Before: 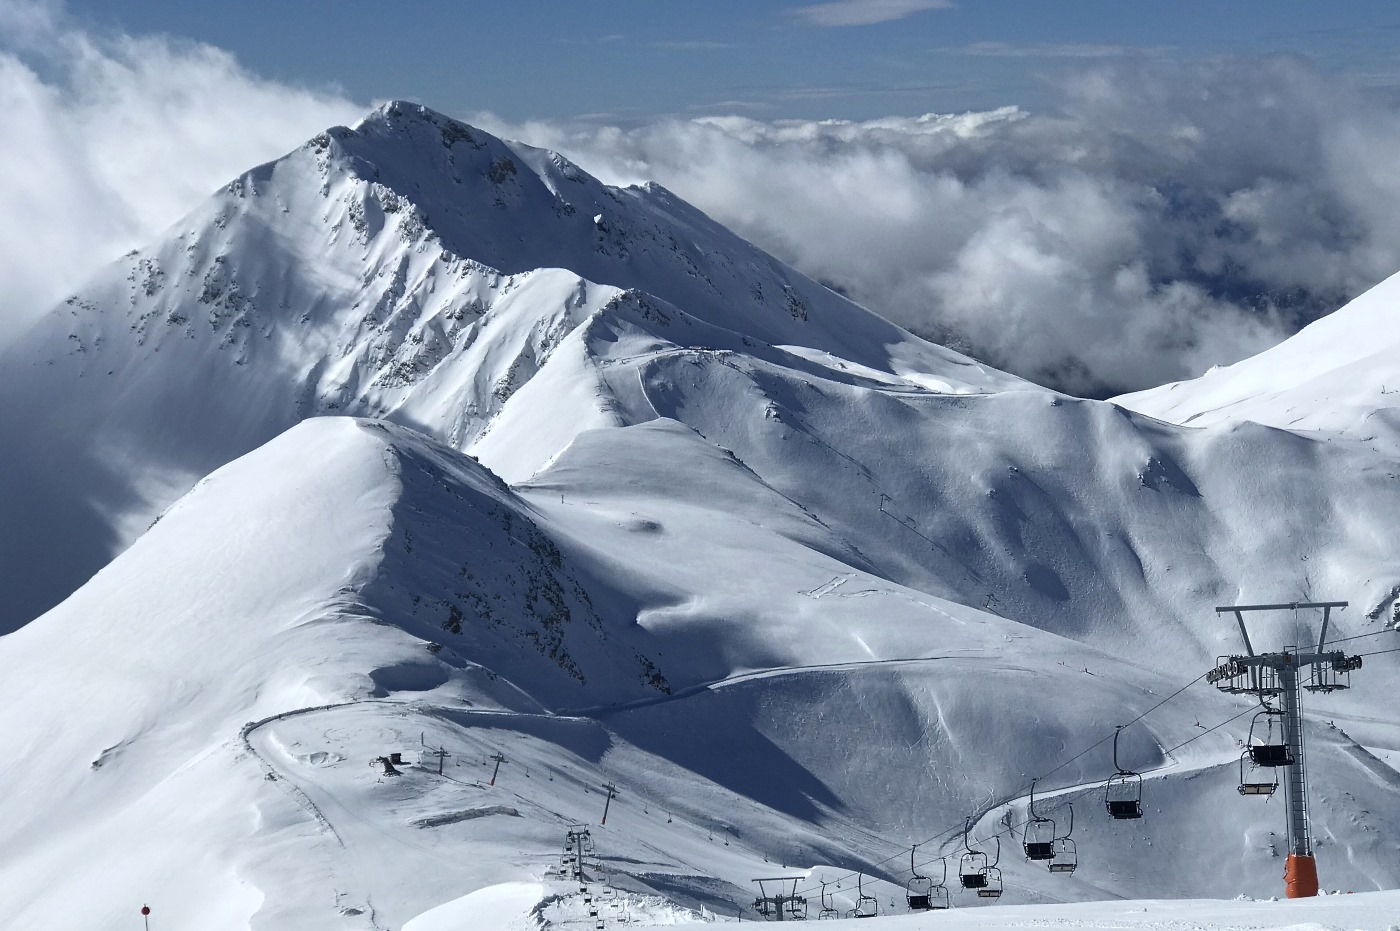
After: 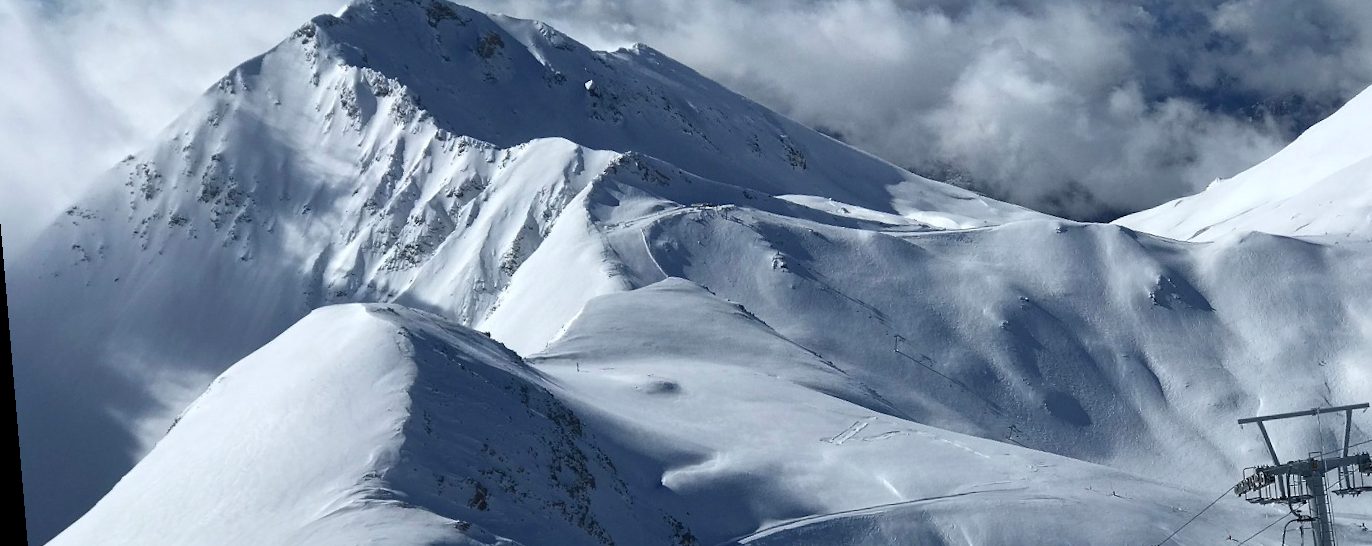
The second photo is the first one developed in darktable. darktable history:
crop: left 1.744%, top 19.225%, right 5.069%, bottom 28.357%
rotate and perspective: rotation -4.86°, automatic cropping off
